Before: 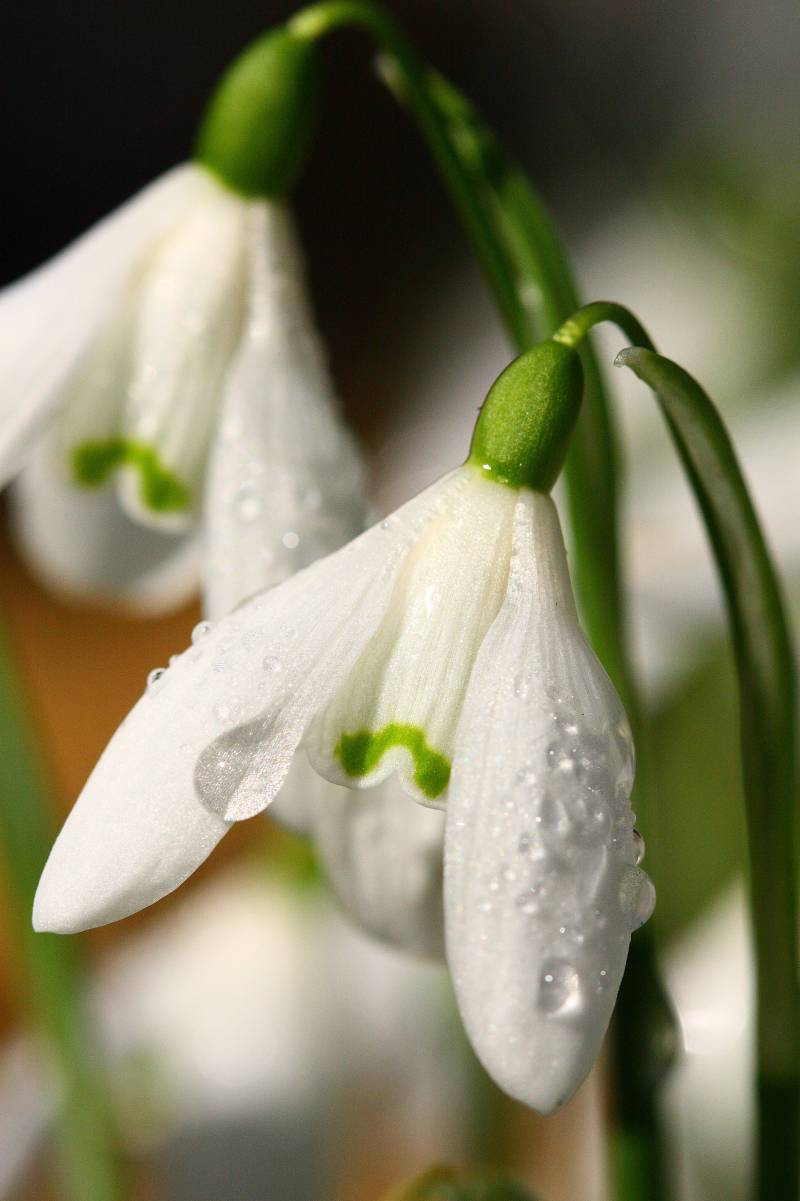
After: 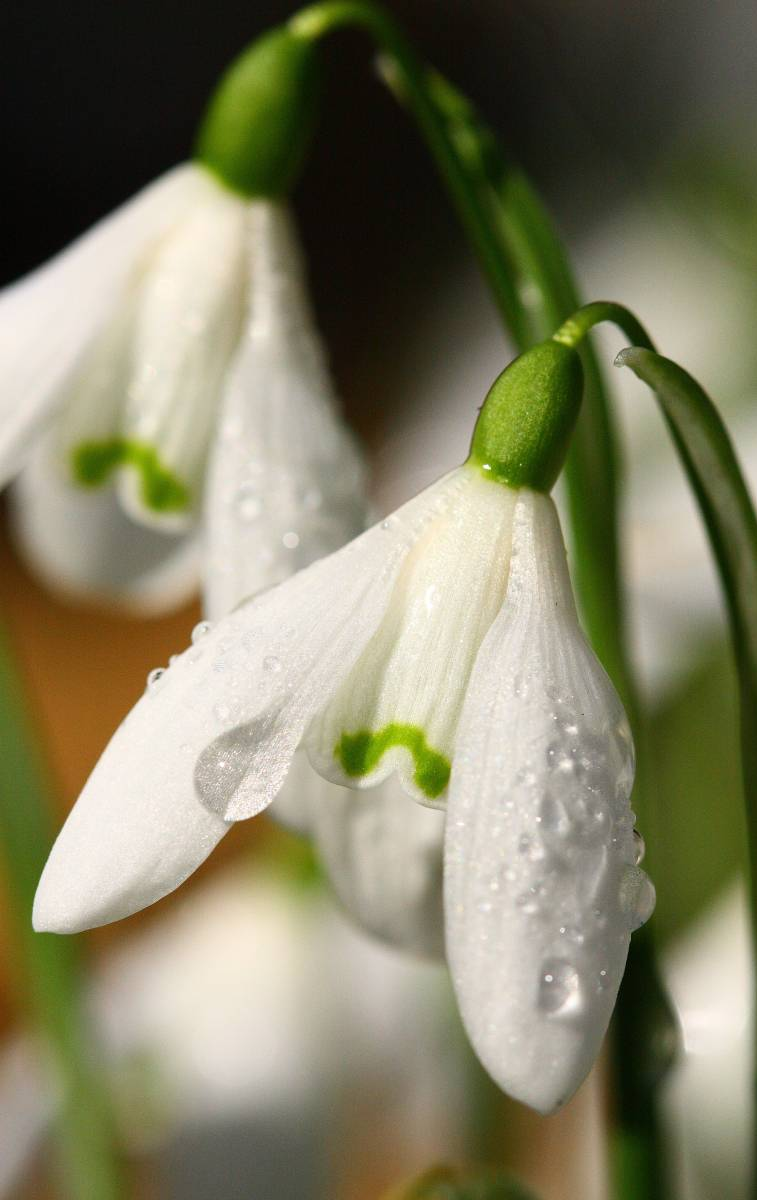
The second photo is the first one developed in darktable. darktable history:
crop and rotate: left 0%, right 5.337%
